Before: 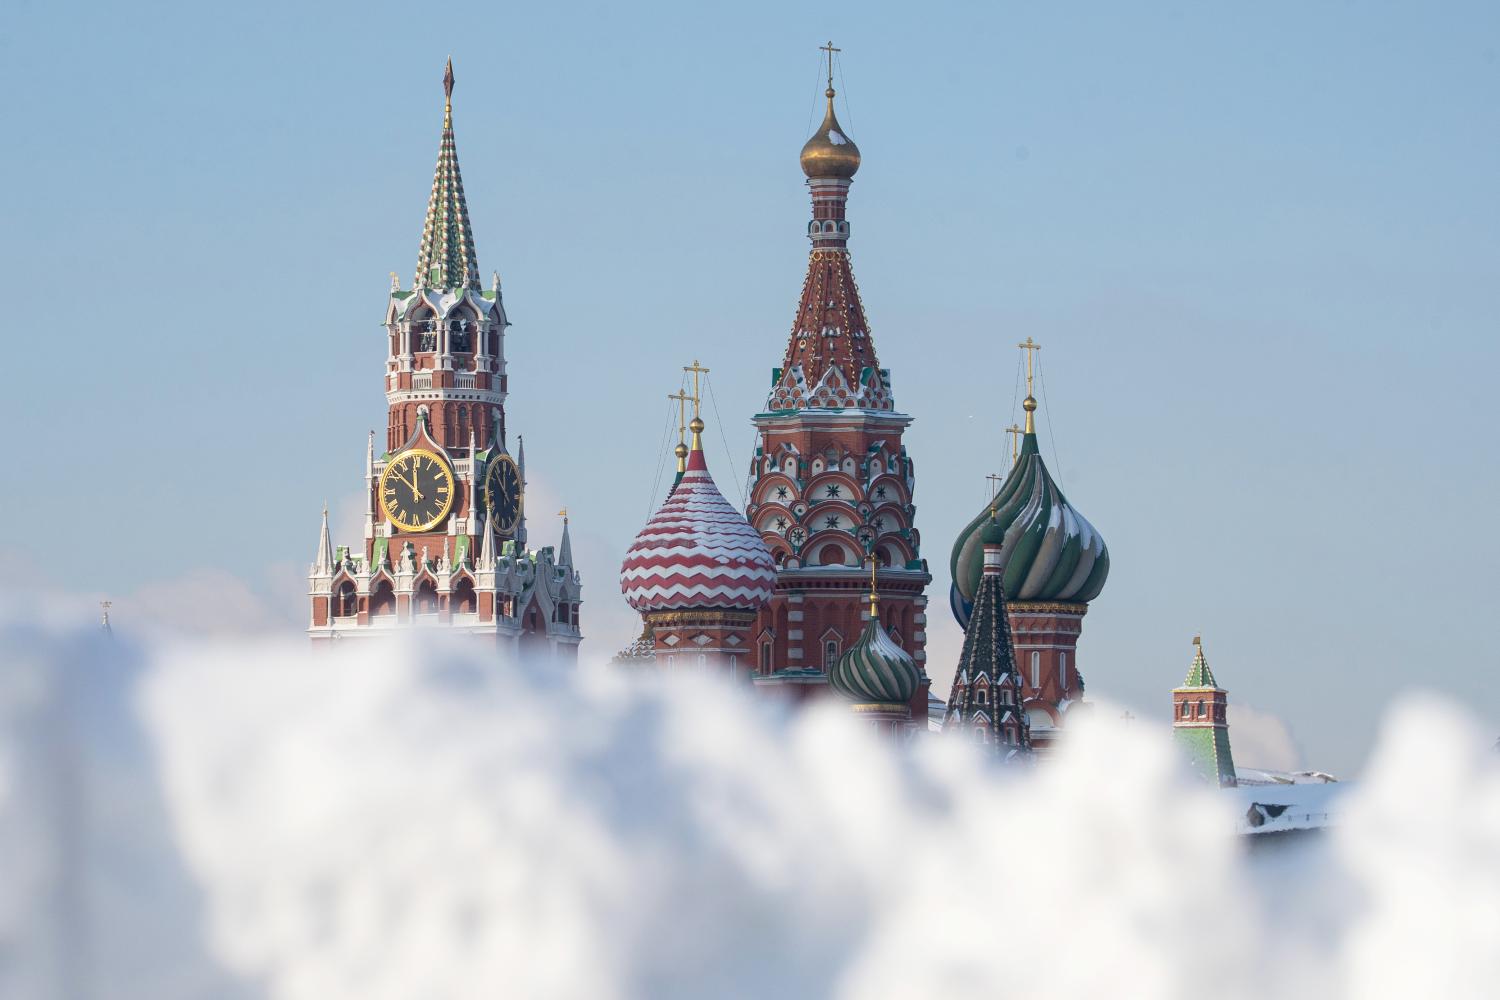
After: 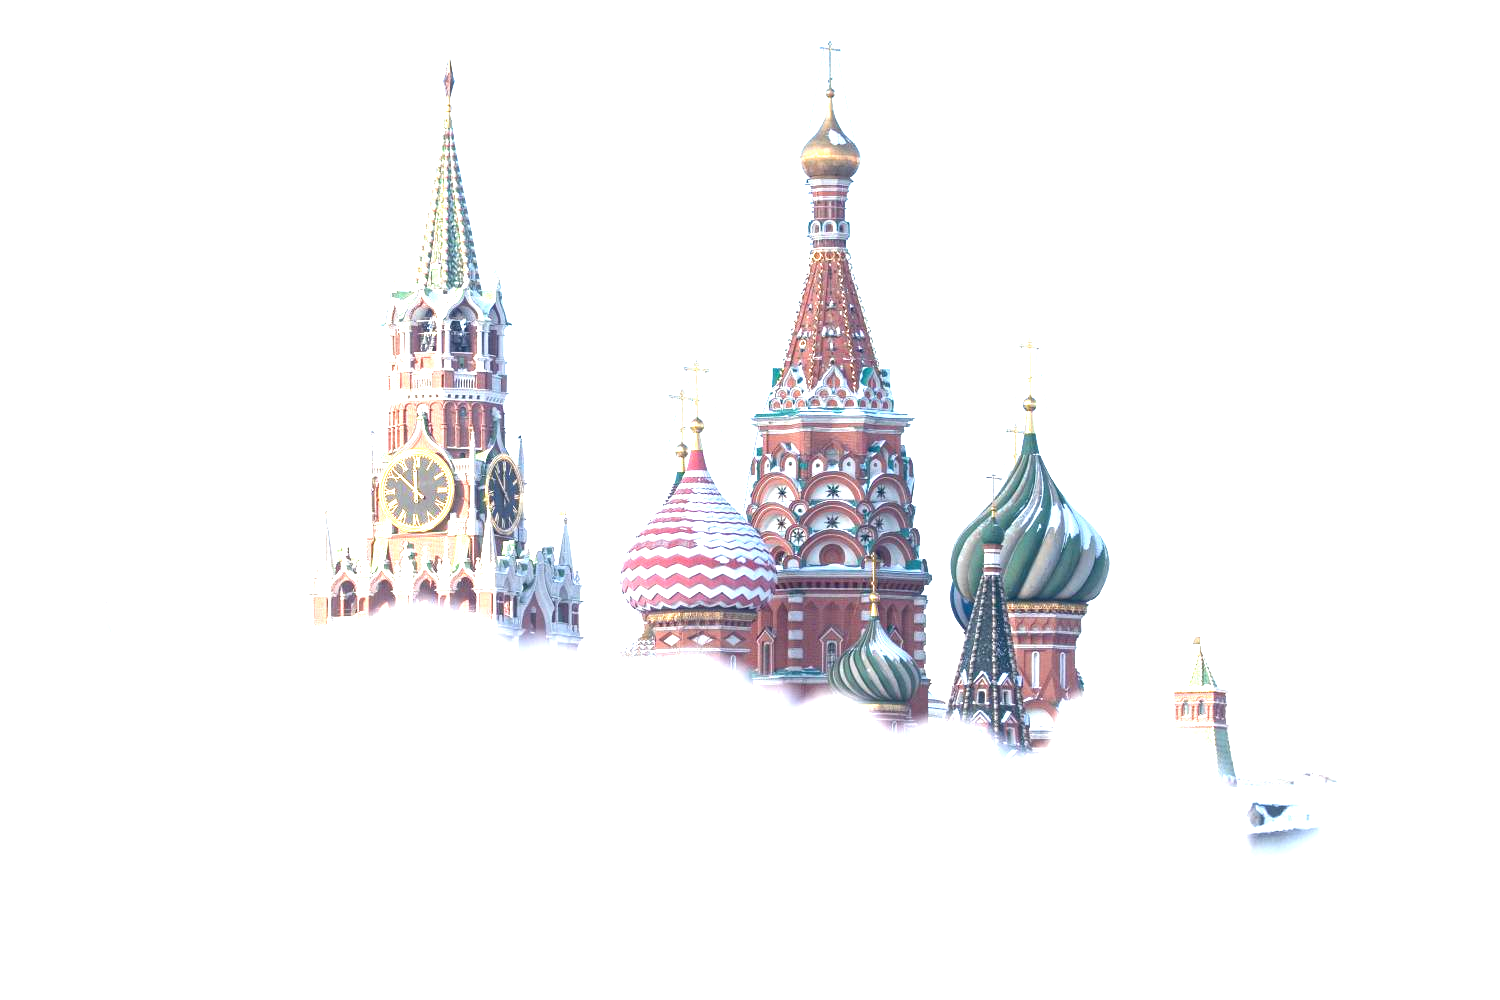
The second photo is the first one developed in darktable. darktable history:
exposure: exposure 1.992 EV, compensate exposure bias true, compensate highlight preservation false
